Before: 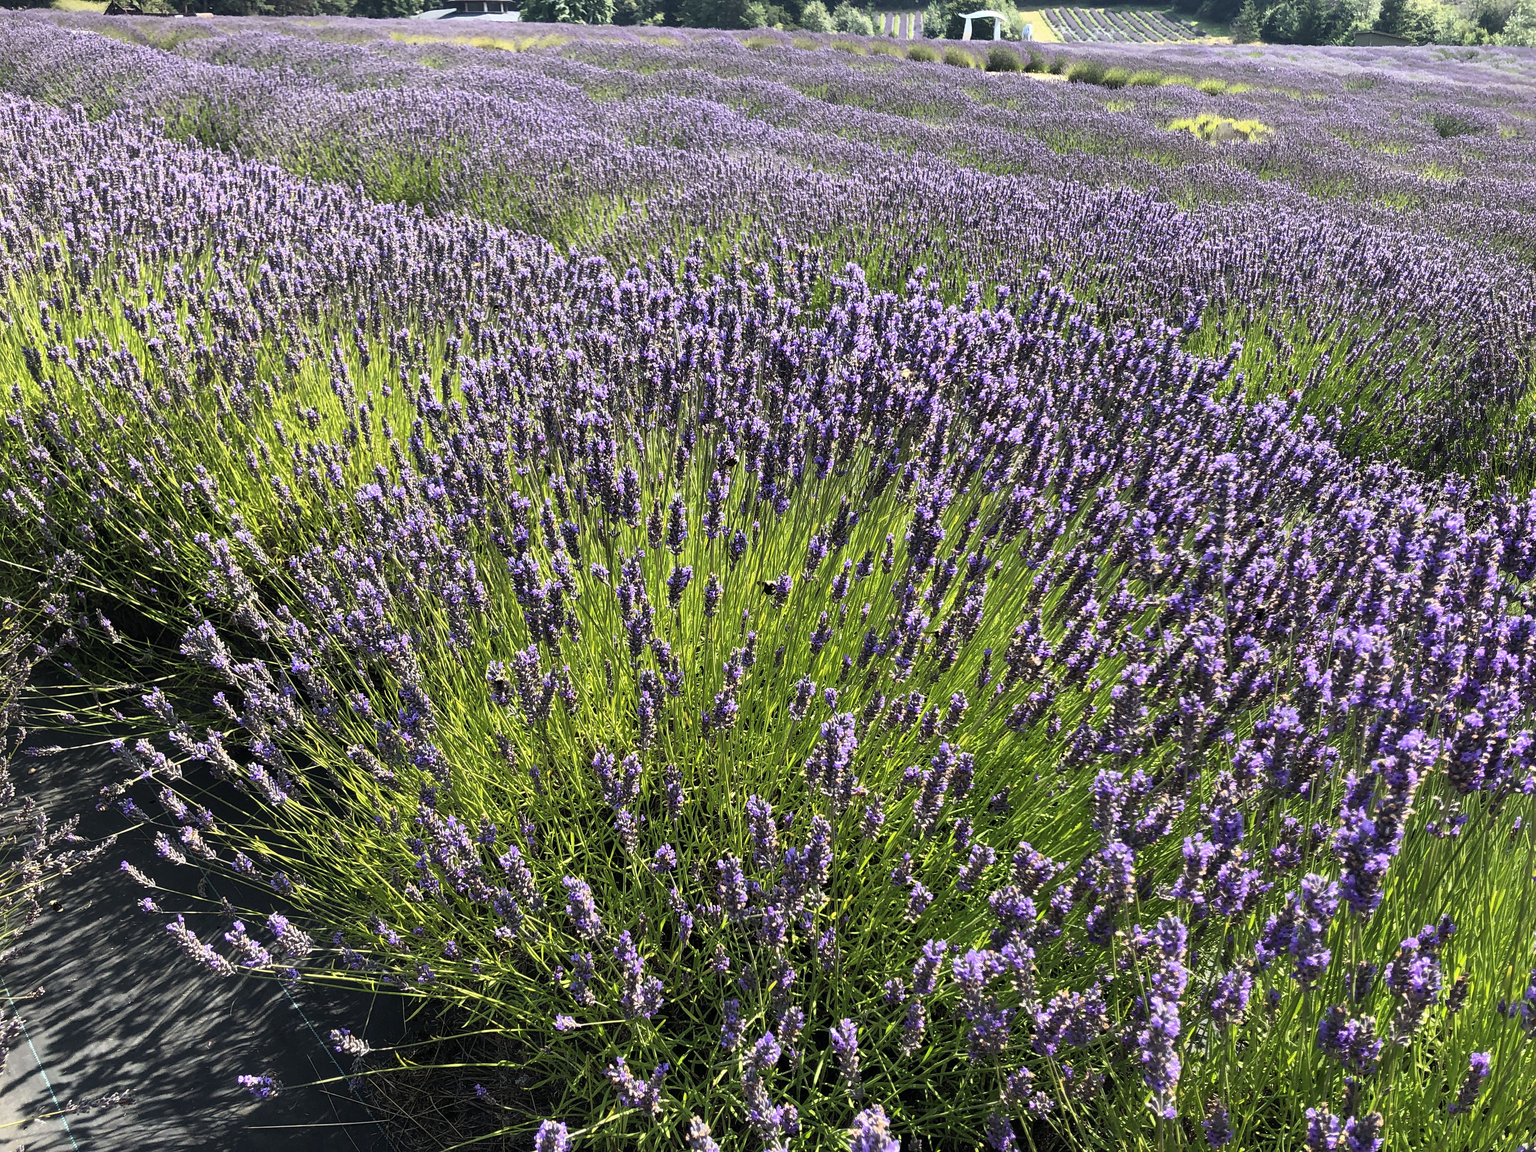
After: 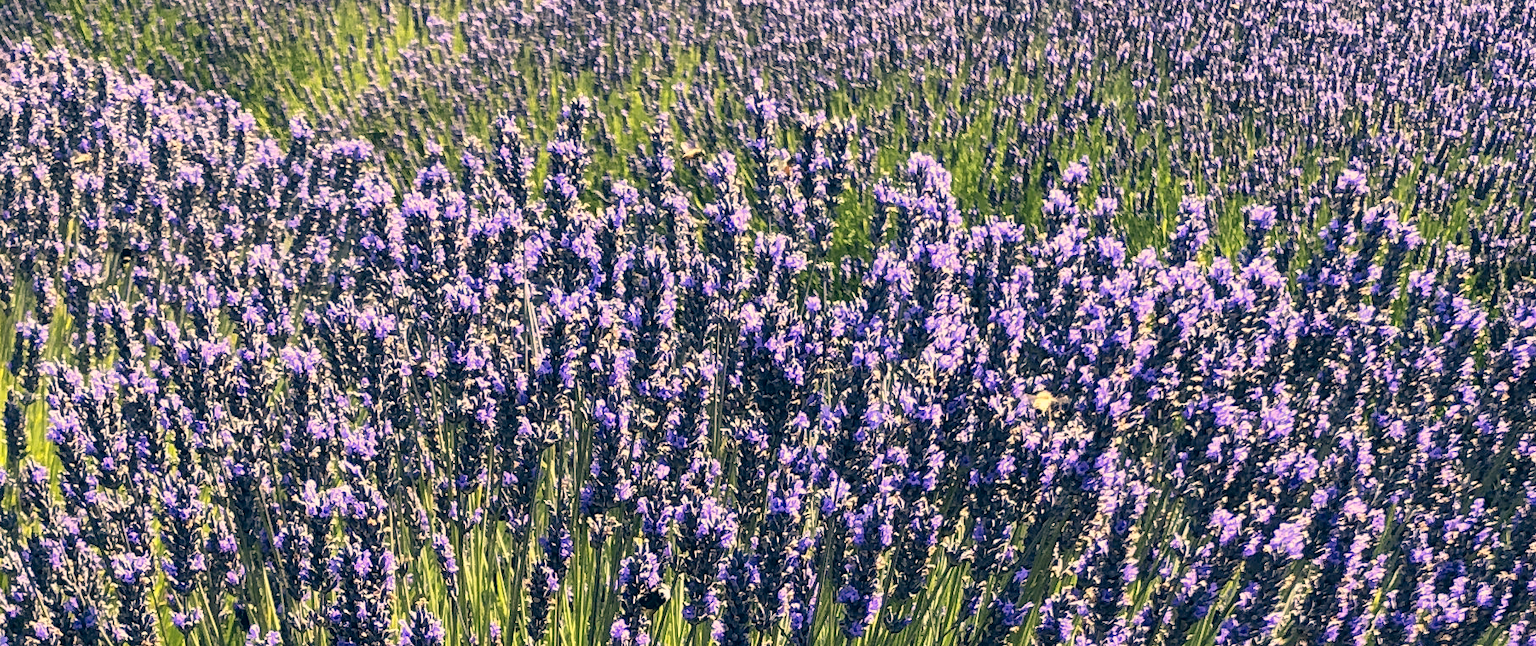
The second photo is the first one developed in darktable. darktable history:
color correction: highlights a* 10.32, highlights b* 14.66, shadows a* -9.59, shadows b* -15.02
crop: left 28.64%, top 16.832%, right 26.637%, bottom 58.055%
